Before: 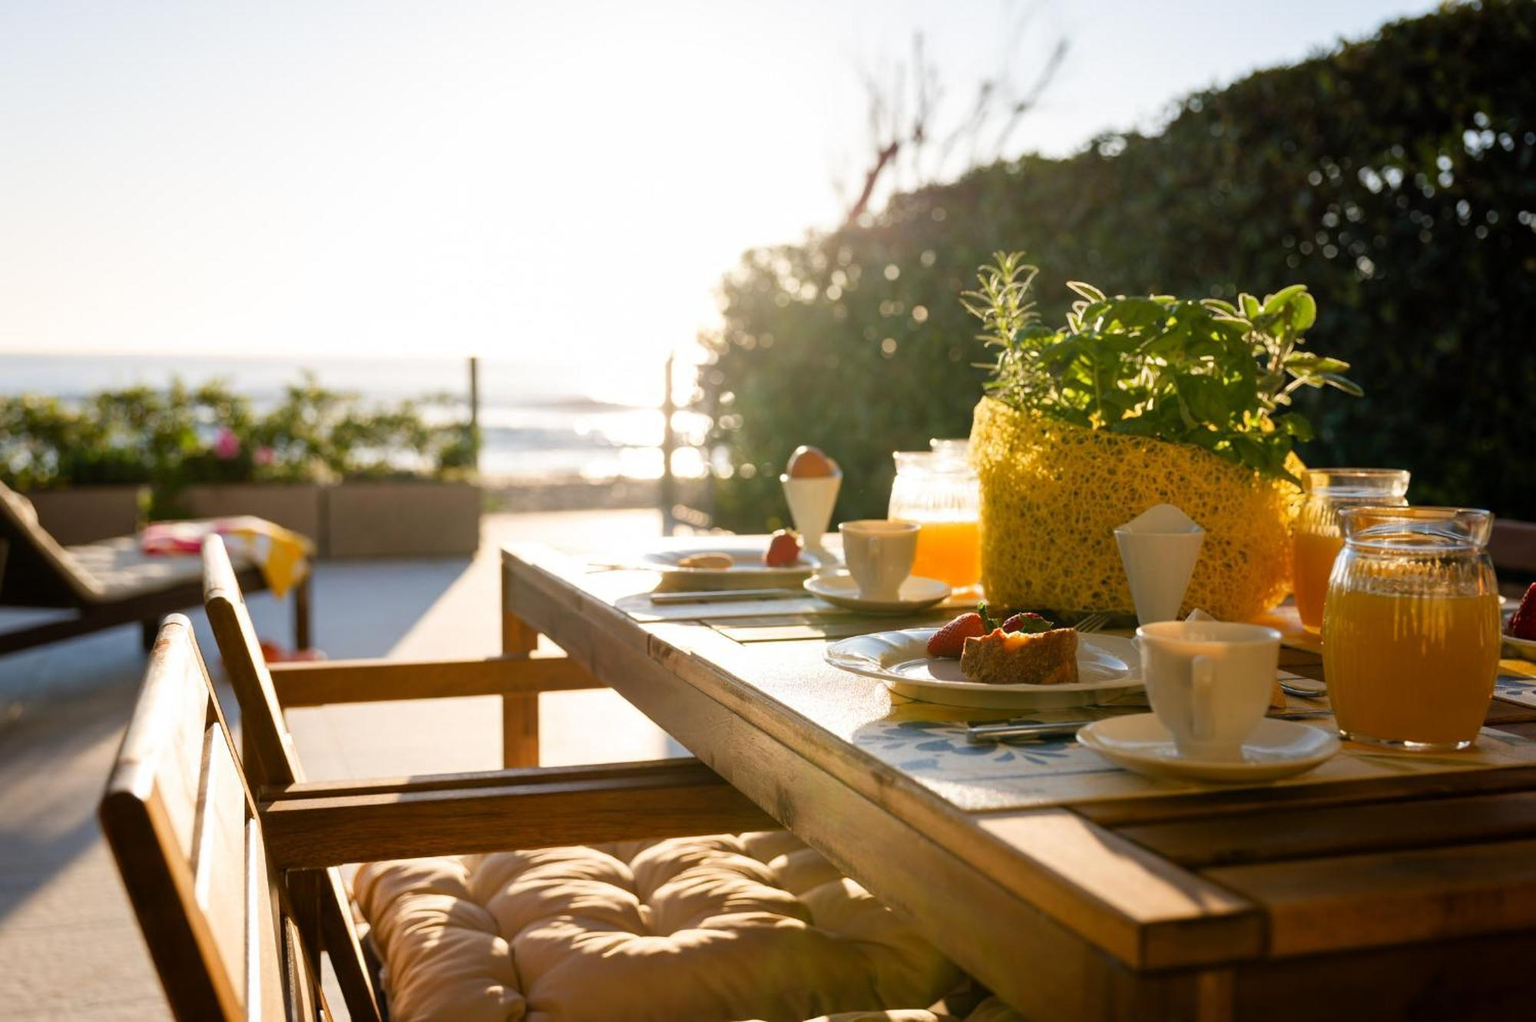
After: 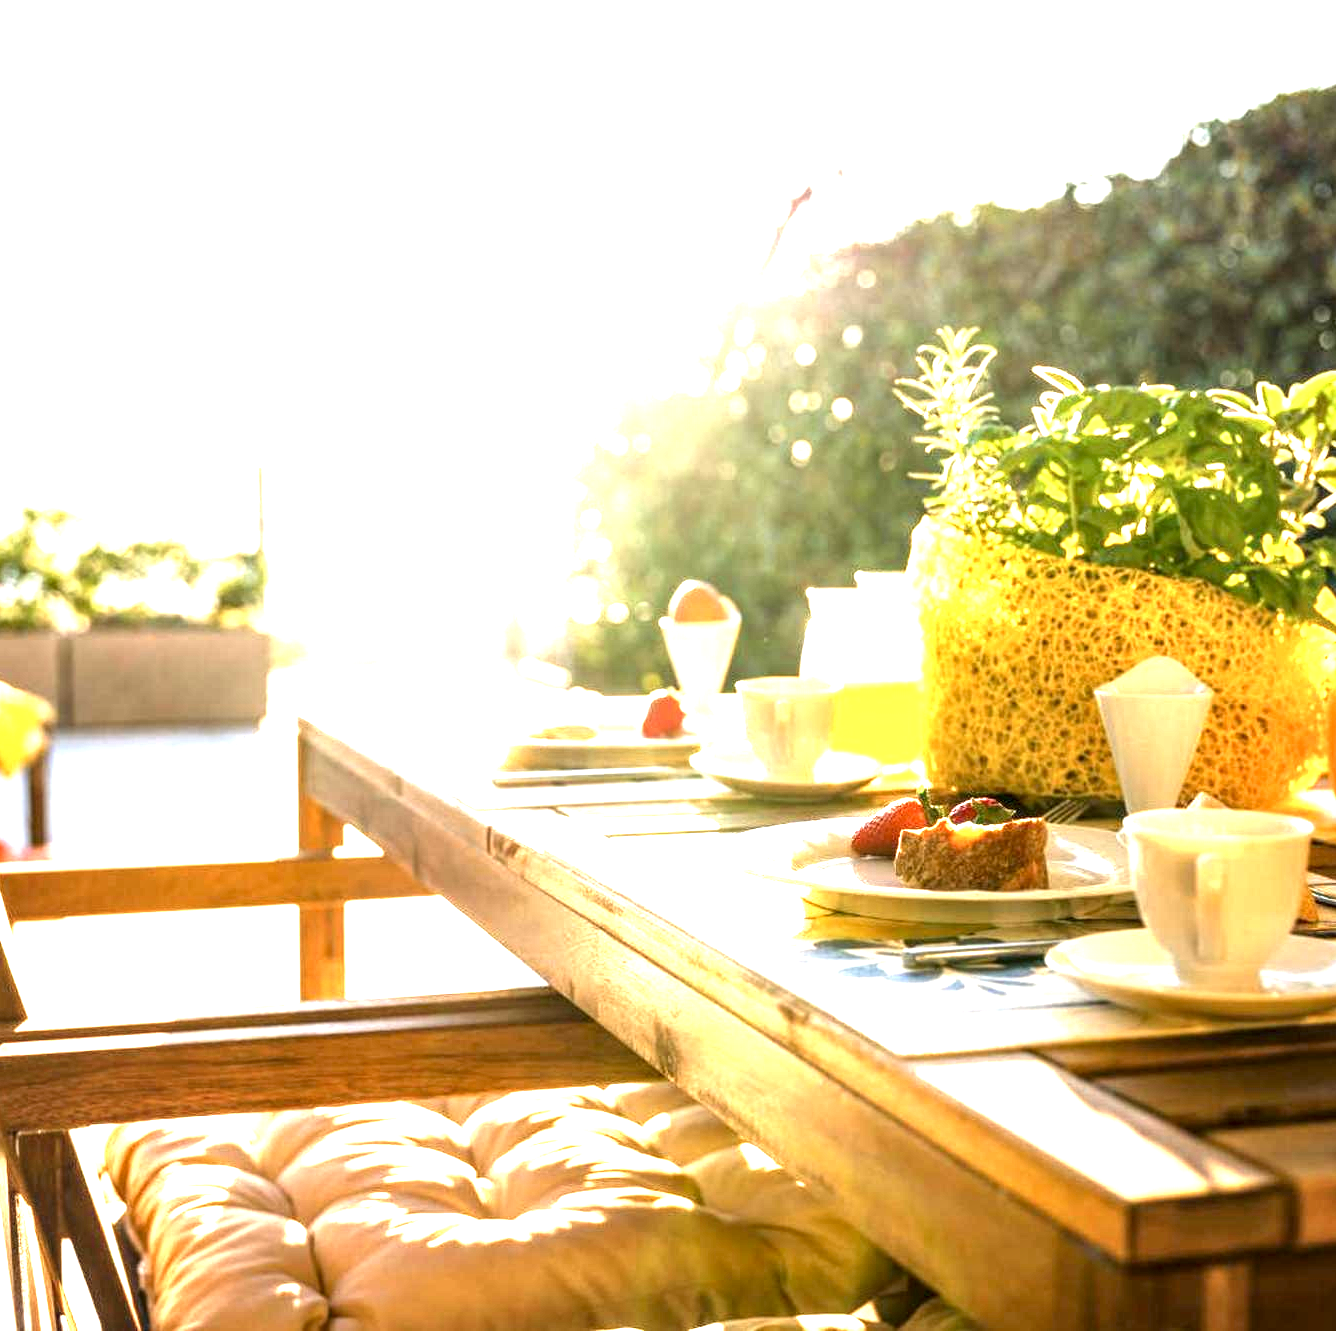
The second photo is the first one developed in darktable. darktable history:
exposure: black level correction 0, exposure 2.1 EV, compensate exposure bias true, compensate highlight preservation false
crop and rotate: left 17.844%, right 15.35%
local contrast: highlights 60%, shadows 60%, detail 160%
